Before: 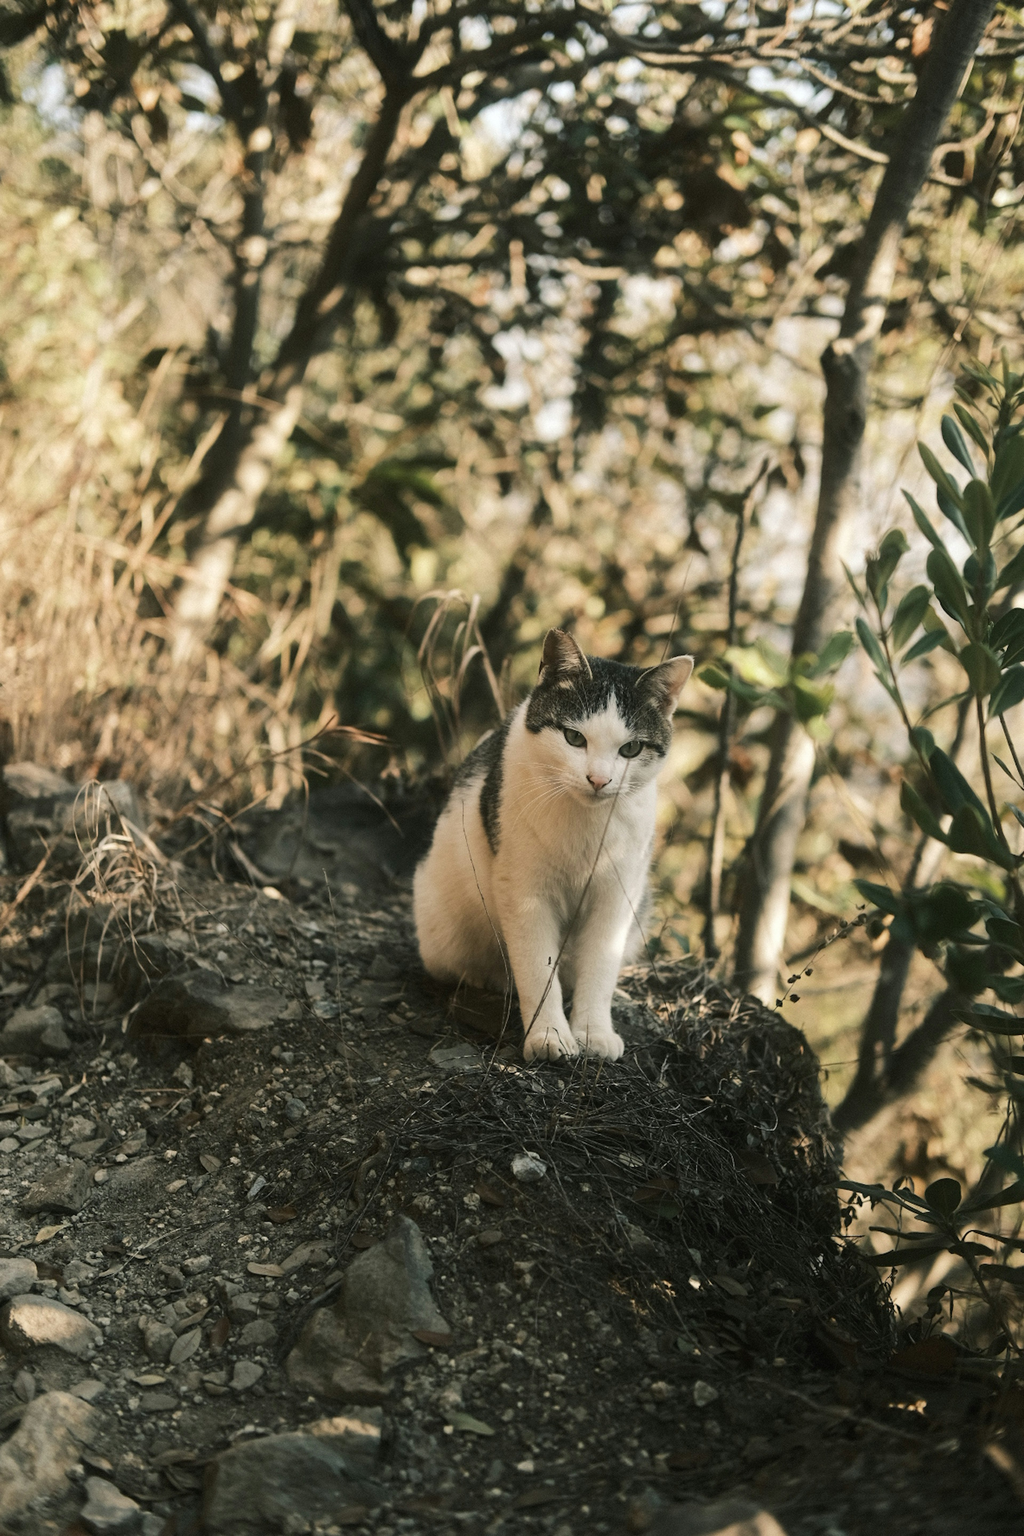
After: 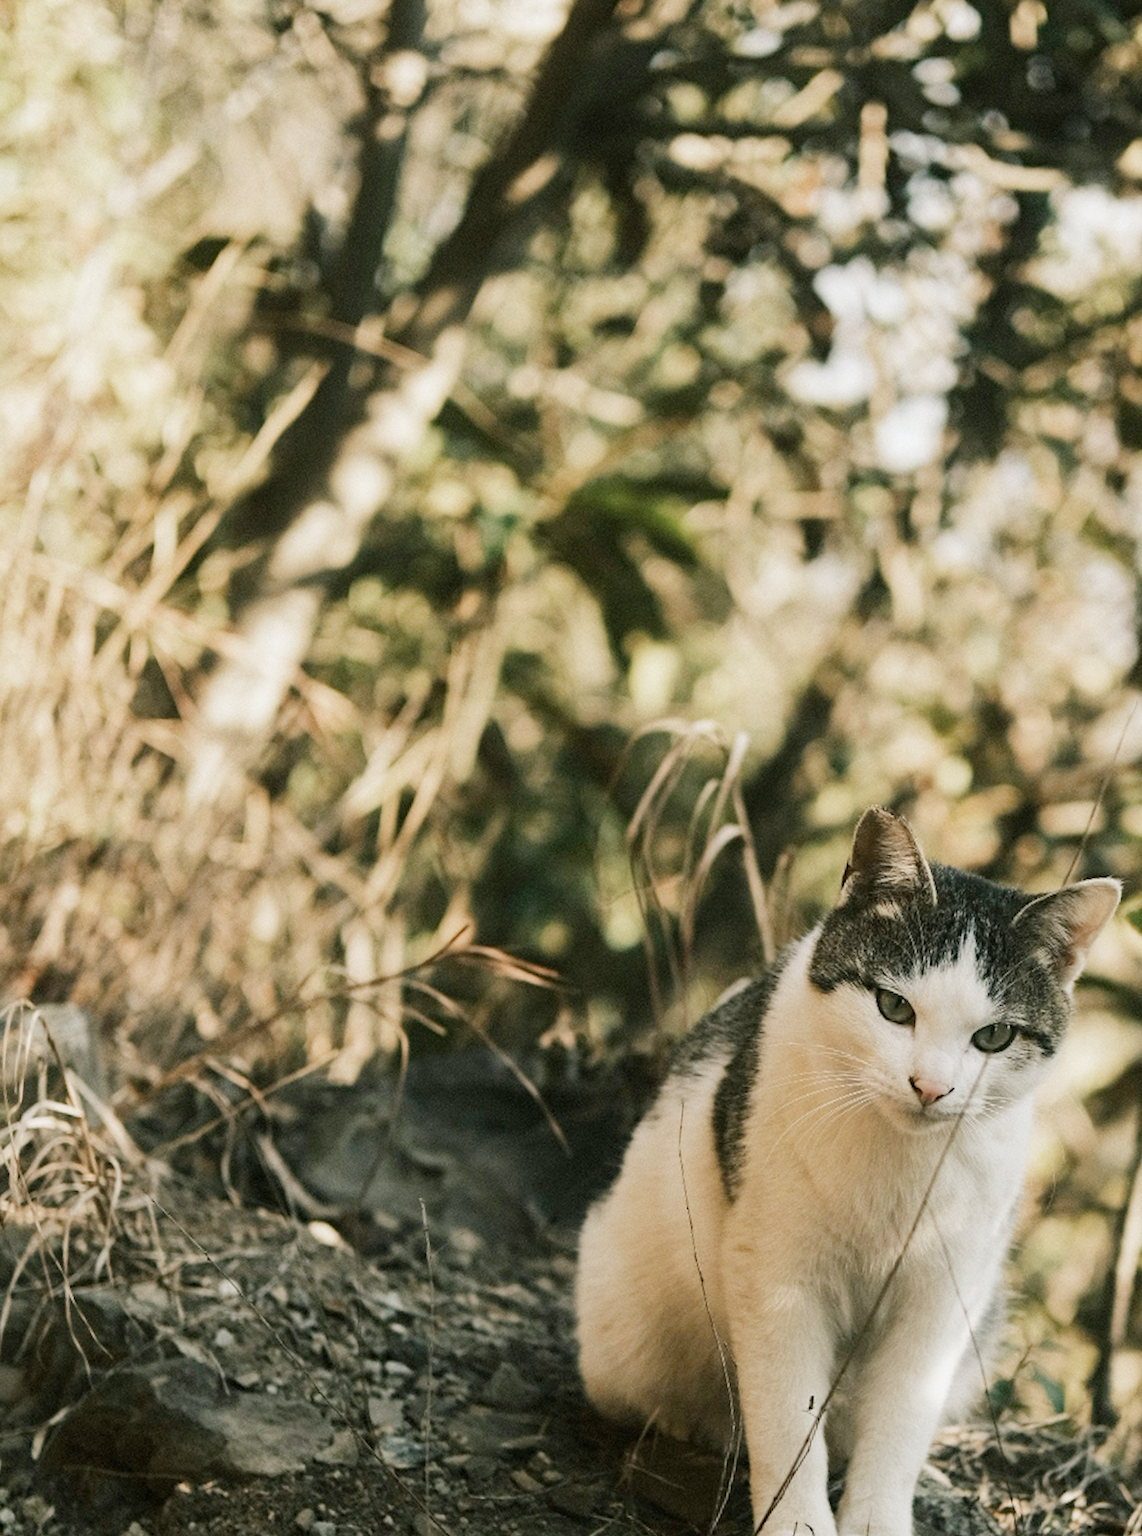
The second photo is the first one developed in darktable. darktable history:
exposure: black level correction 0, exposure 0.693 EV, compensate highlight preservation false
crop and rotate: angle -5.46°, left 2.136%, top 6.857%, right 27.432%, bottom 30.019%
haze removal: compatibility mode true, adaptive false
filmic rgb: black relative exposure -16 EV, white relative exposure 6.16 EV, hardness 5.24, add noise in highlights 0.002, preserve chrominance no, color science v3 (2019), use custom middle-gray values true, contrast in highlights soft
